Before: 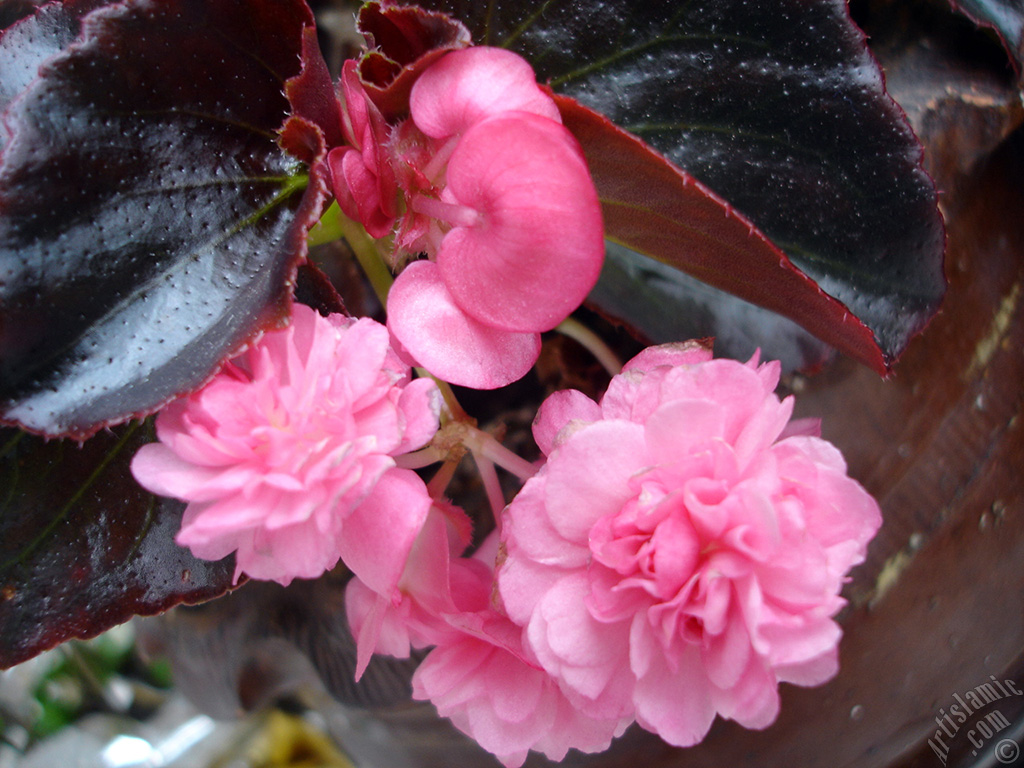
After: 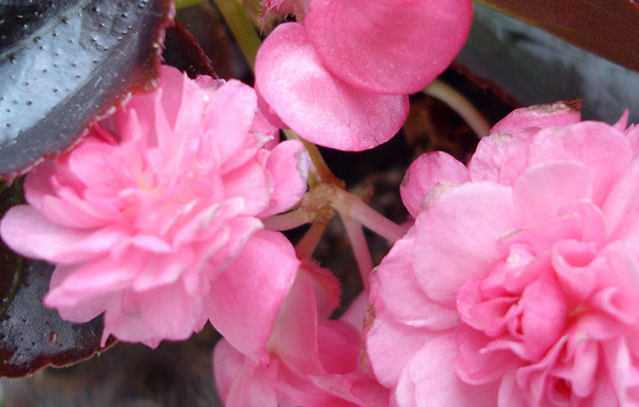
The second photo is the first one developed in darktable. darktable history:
crop: left 12.929%, top 31.081%, right 24.589%, bottom 15.827%
